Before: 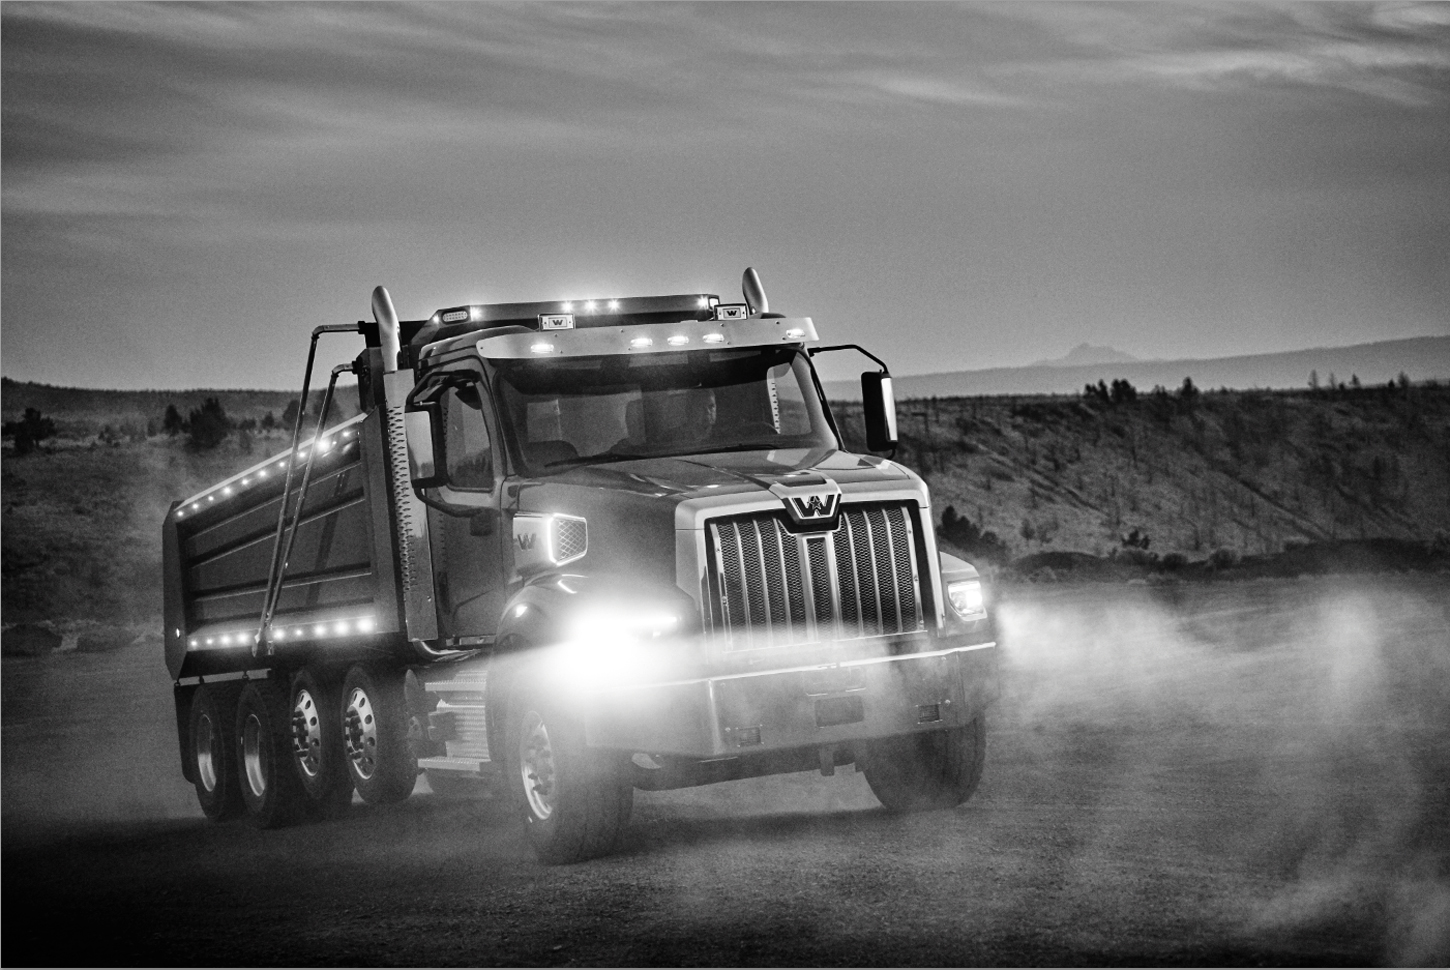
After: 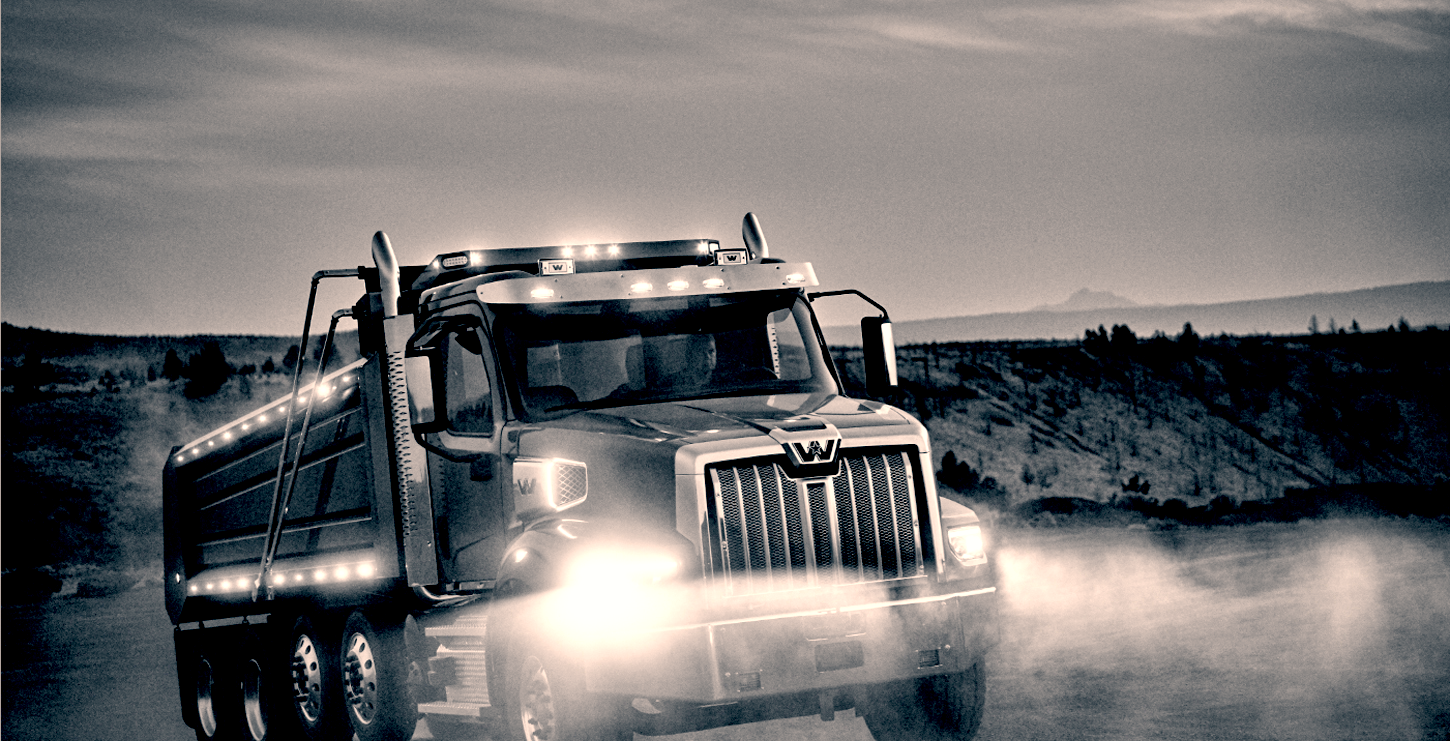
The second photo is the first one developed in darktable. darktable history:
tone equalizer: edges refinement/feathering 500, mask exposure compensation -1.57 EV, preserve details guided filter
crop: top 5.689%, bottom 17.87%
exposure: black level correction 0.032, exposure 0.323 EV, compensate exposure bias true, compensate highlight preservation false
color correction: highlights a* 10.28, highlights b* 13.91, shadows a* -10.1, shadows b* -14.82
